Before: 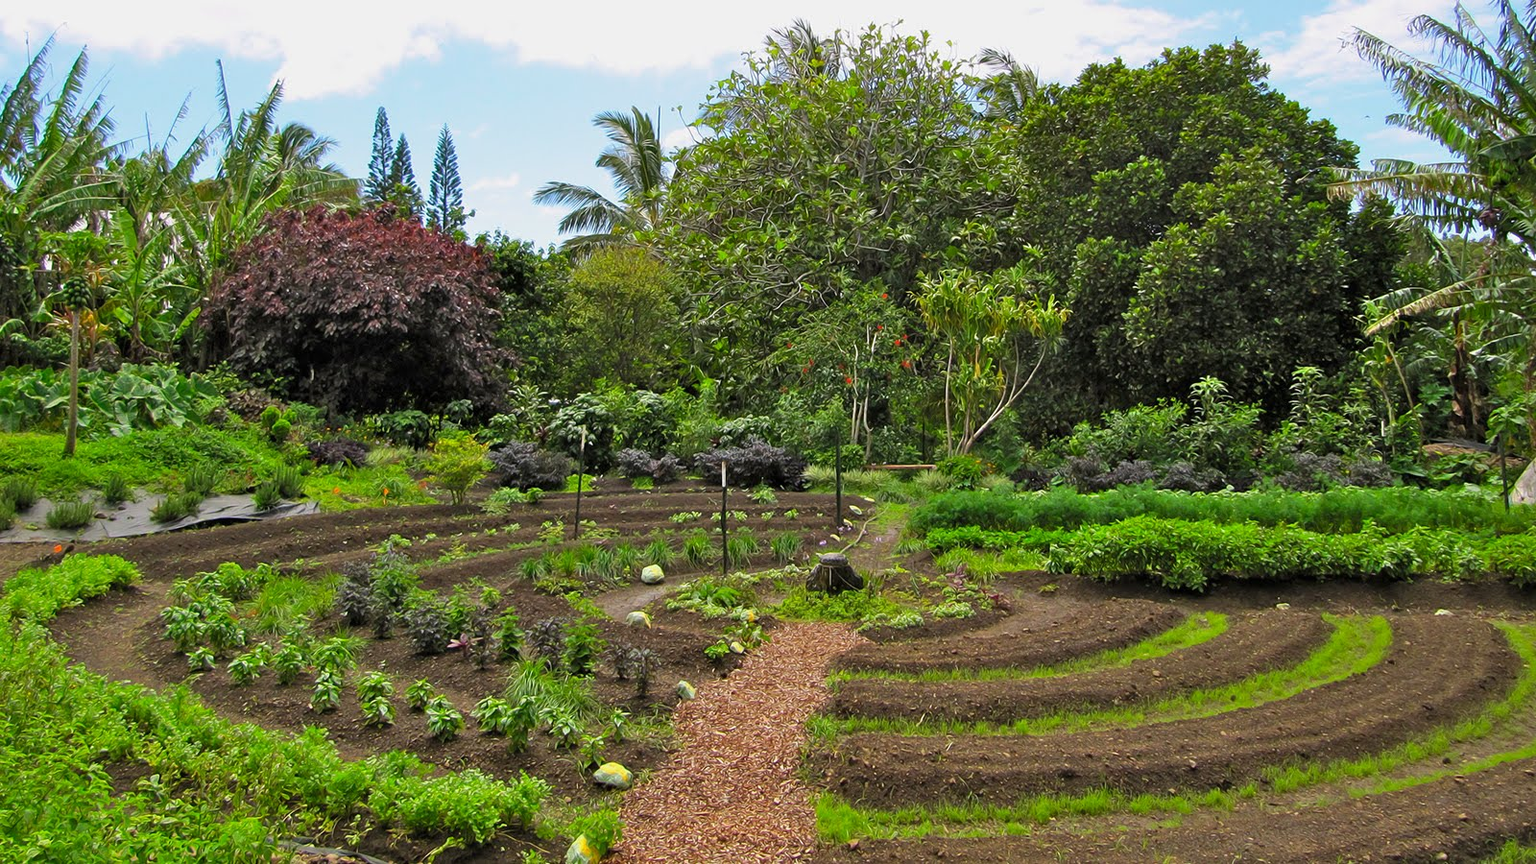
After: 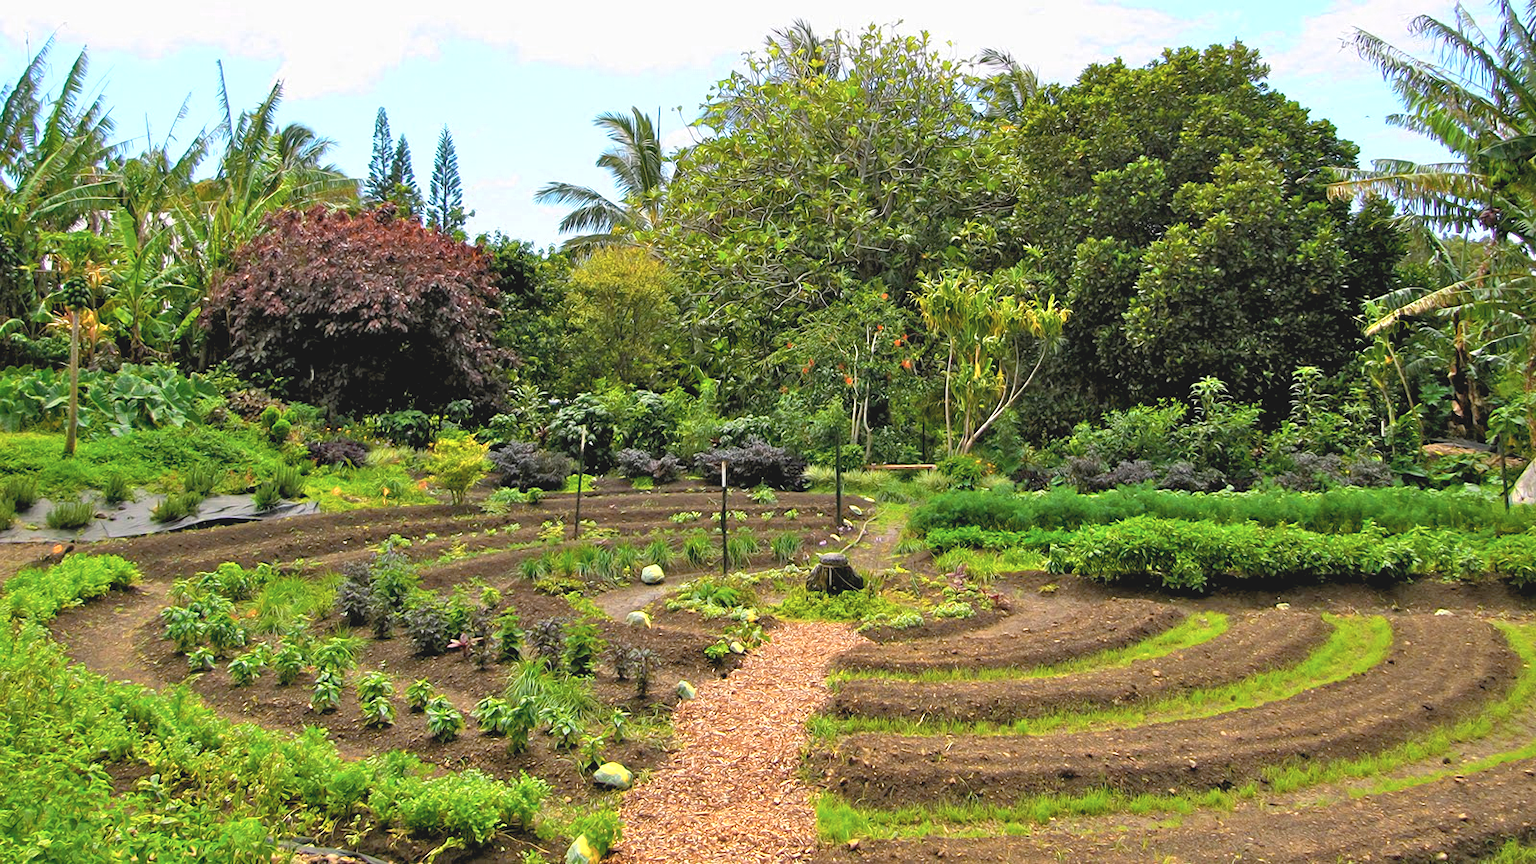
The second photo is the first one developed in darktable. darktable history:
contrast brightness saturation: contrast -0.14, brightness 0.048, saturation -0.132
color zones: curves: ch0 [(0.018, 0.548) (0.197, 0.654) (0.425, 0.447) (0.605, 0.658) (0.732, 0.579)]; ch1 [(0.105, 0.531) (0.224, 0.531) (0.386, 0.39) (0.618, 0.456) (0.732, 0.456) (0.956, 0.421)]; ch2 [(0.039, 0.583) (0.215, 0.465) (0.399, 0.544) (0.465, 0.548) (0.614, 0.447) (0.724, 0.43) (0.882, 0.623) (0.956, 0.632)]
color balance rgb: shadows lift › chroma 0.784%, shadows lift › hue 115.71°, global offset › luminance -0.85%, perceptual saturation grading › global saturation 12.315%, perceptual brilliance grading › global brilliance 10.777%, global vibrance 20%
